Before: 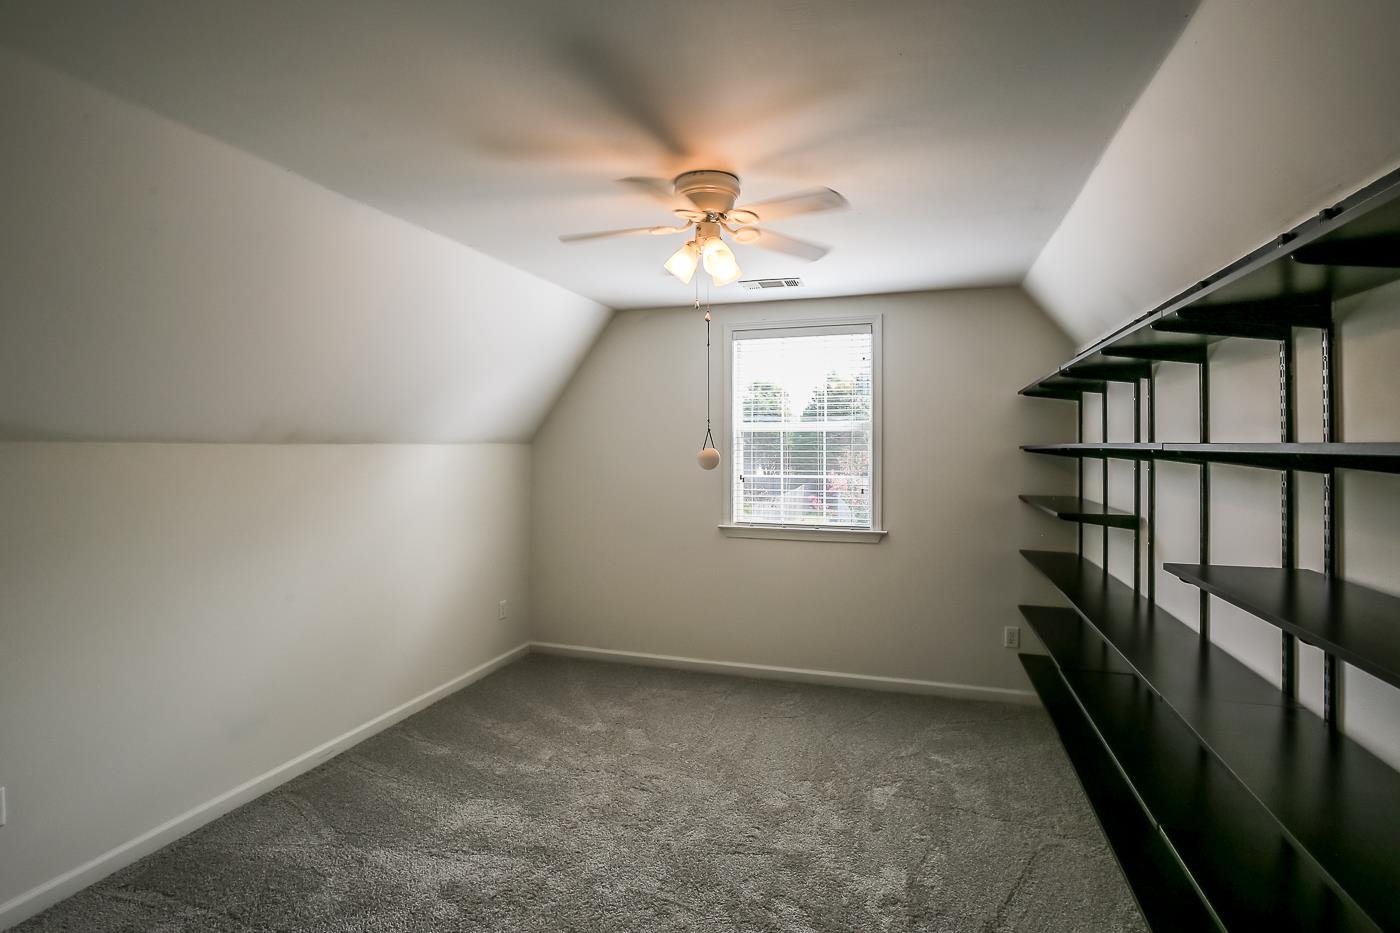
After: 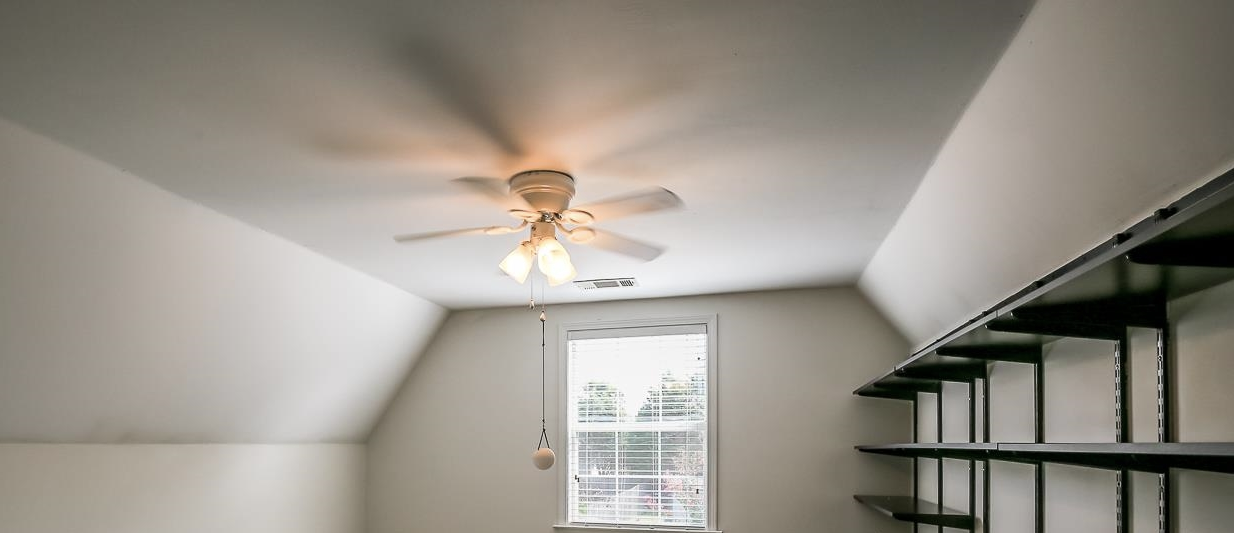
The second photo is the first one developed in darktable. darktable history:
crop and rotate: left 11.812%, bottom 42.776%
color contrast: green-magenta contrast 0.84, blue-yellow contrast 0.86
